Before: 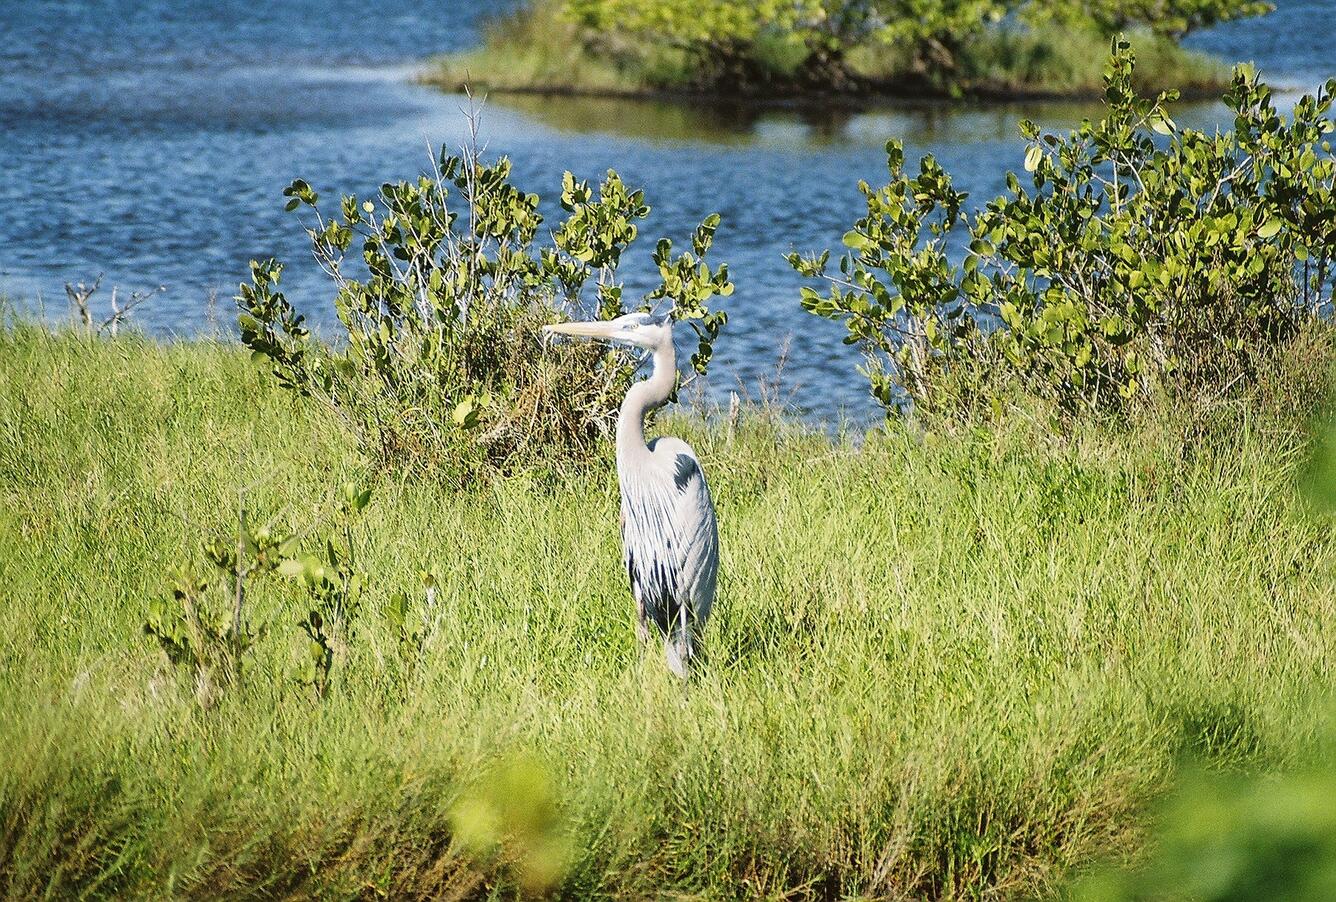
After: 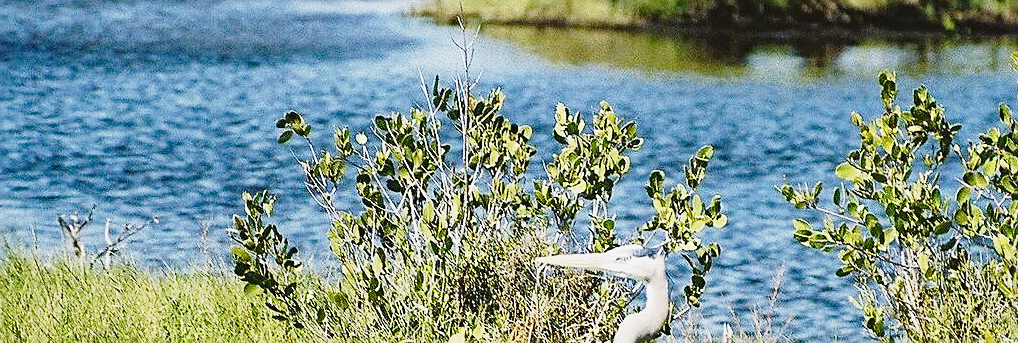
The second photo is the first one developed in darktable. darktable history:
exposure: exposure 0.127 EV, compensate highlight preservation false
contrast brightness saturation: contrast -0.08, brightness -0.04, saturation -0.11
base curve: curves: ch0 [(0, 0) (0.028, 0.03) (0.121, 0.232) (0.46, 0.748) (0.859, 0.968) (1, 1)], preserve colors none
sharpen: on, module defaults
crop: left 0.579%, top 7.627%, right 23.167%, bottom 54.275%
haze removal: compatibility mode true, adaptive false
shadows and highlights: radius 264.75, soften with gaussian
